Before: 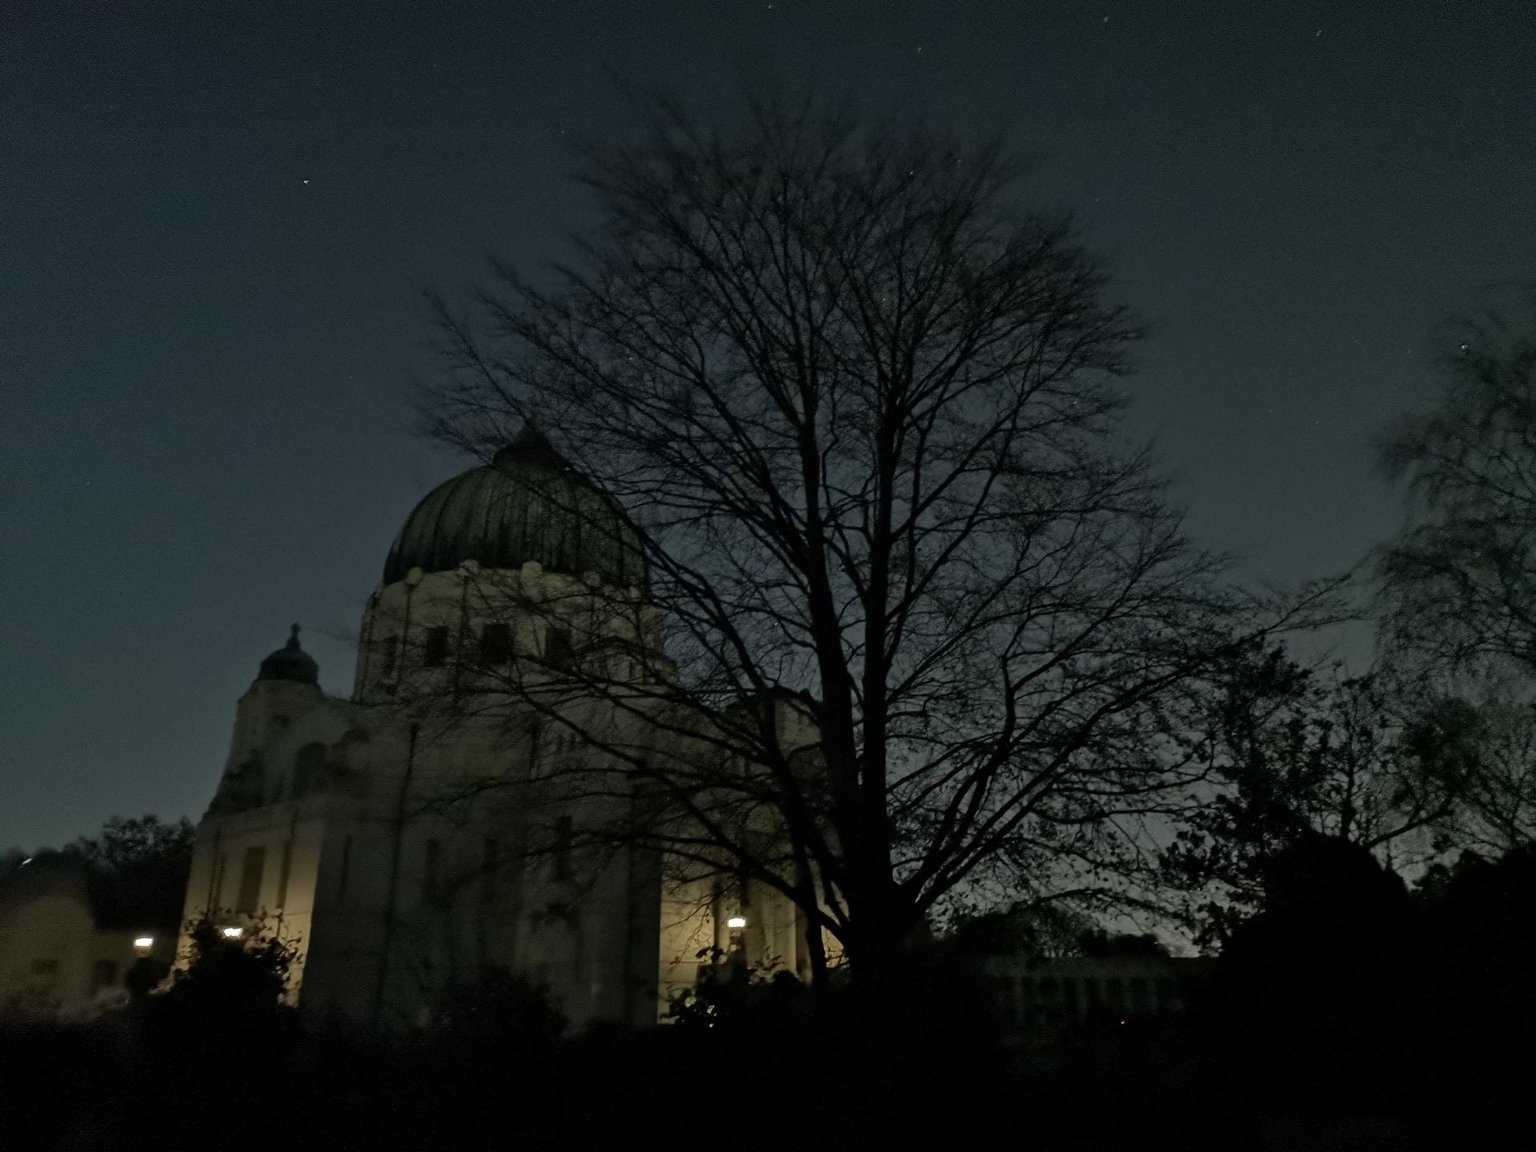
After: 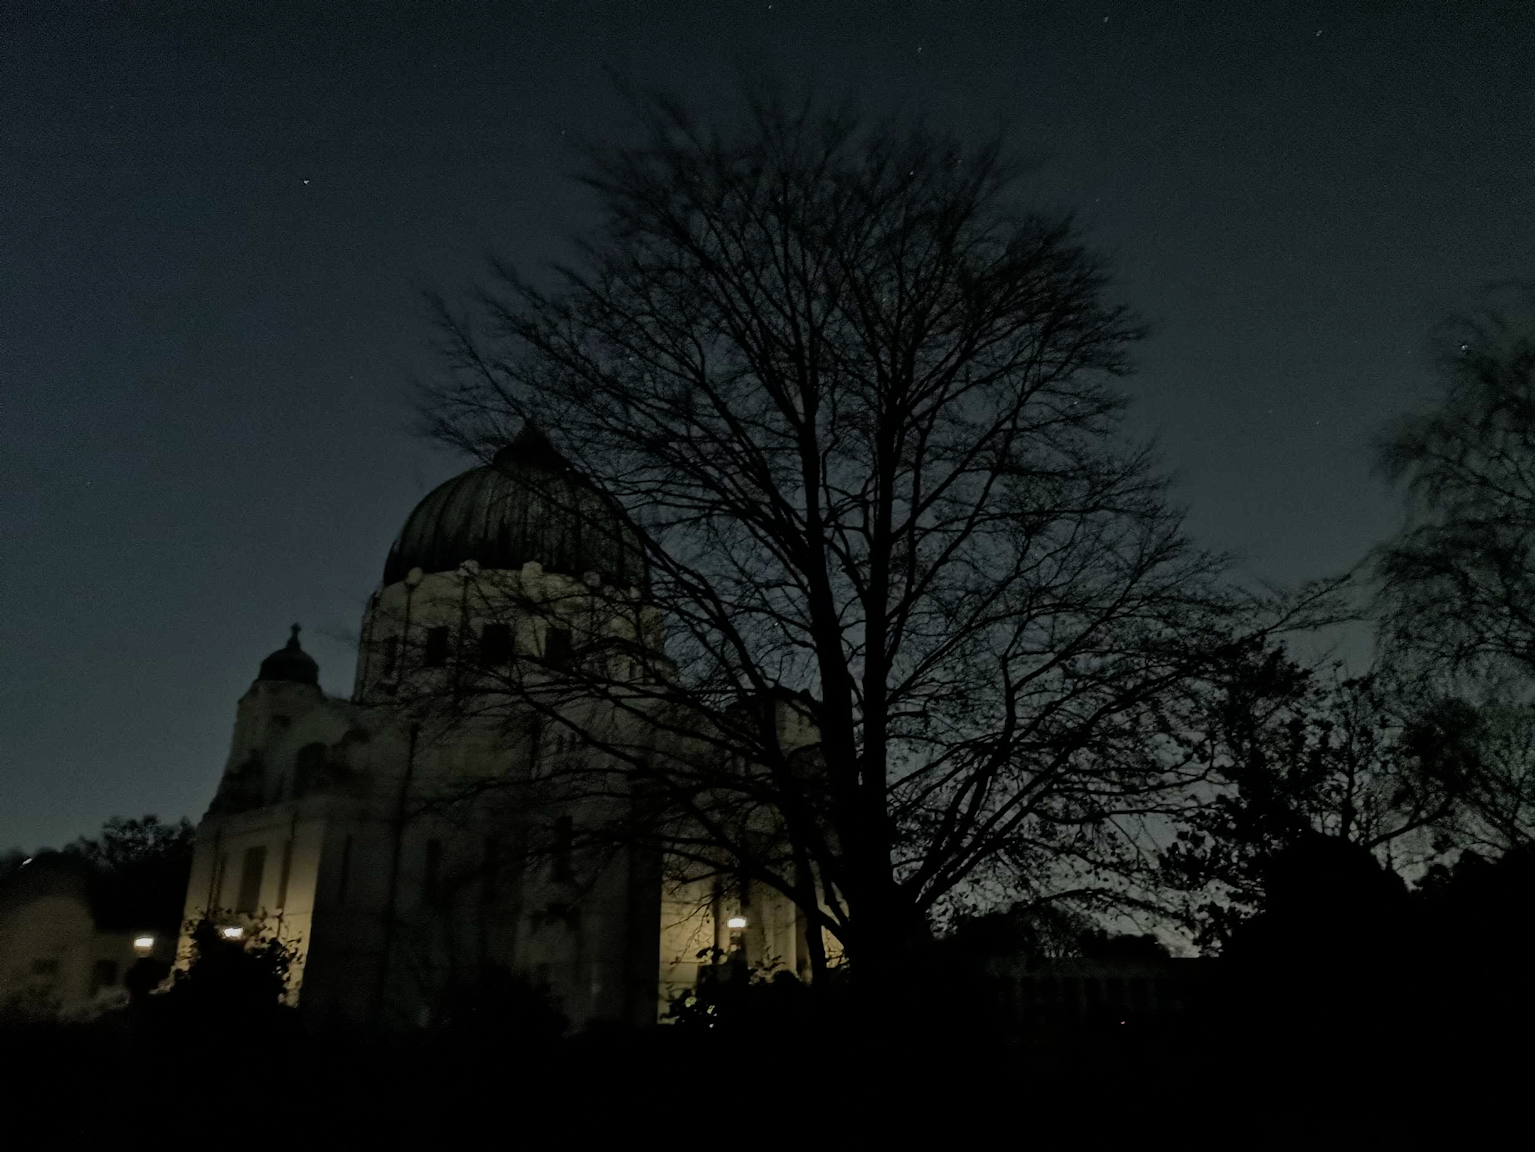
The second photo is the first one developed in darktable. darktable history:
filmic rgb: black relative exposure -16 EV, white relative exposure 6.92 EV, hardness 4.7
white balance: emerald 1
